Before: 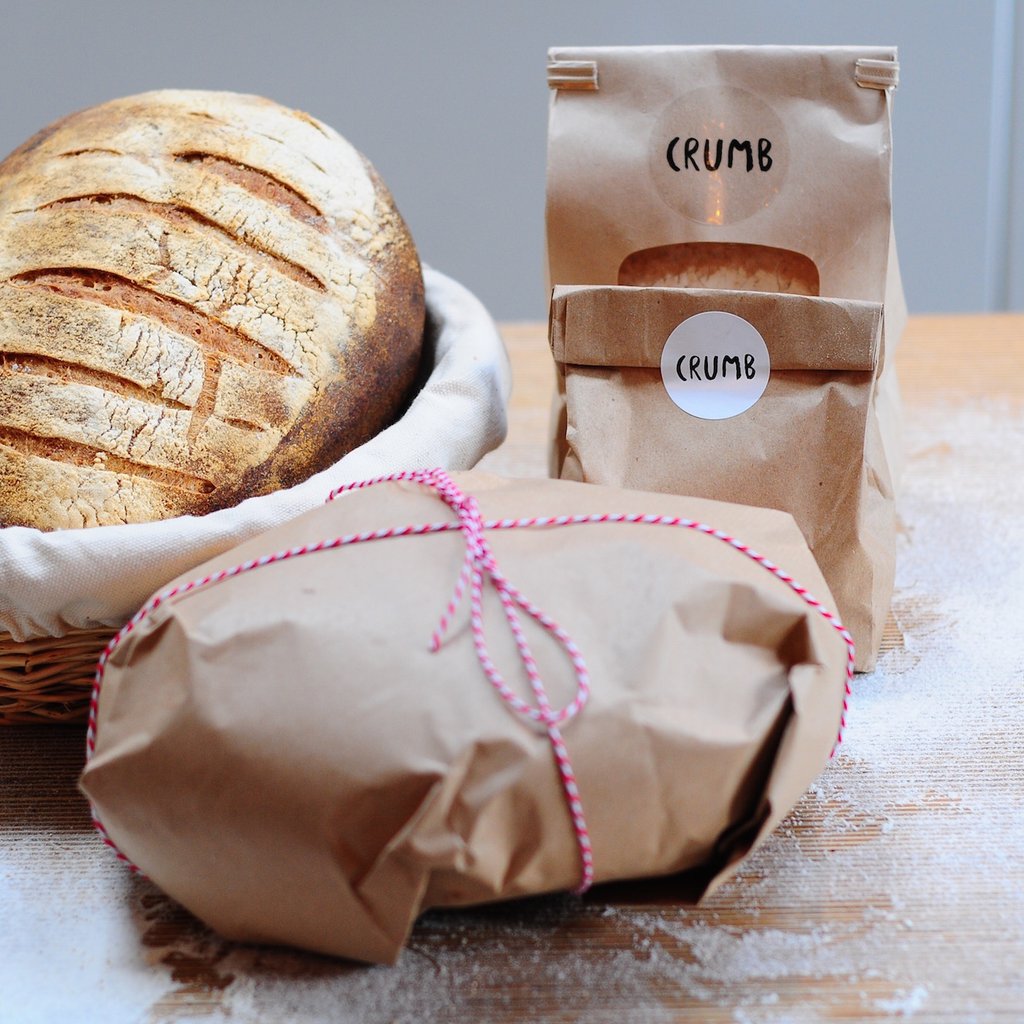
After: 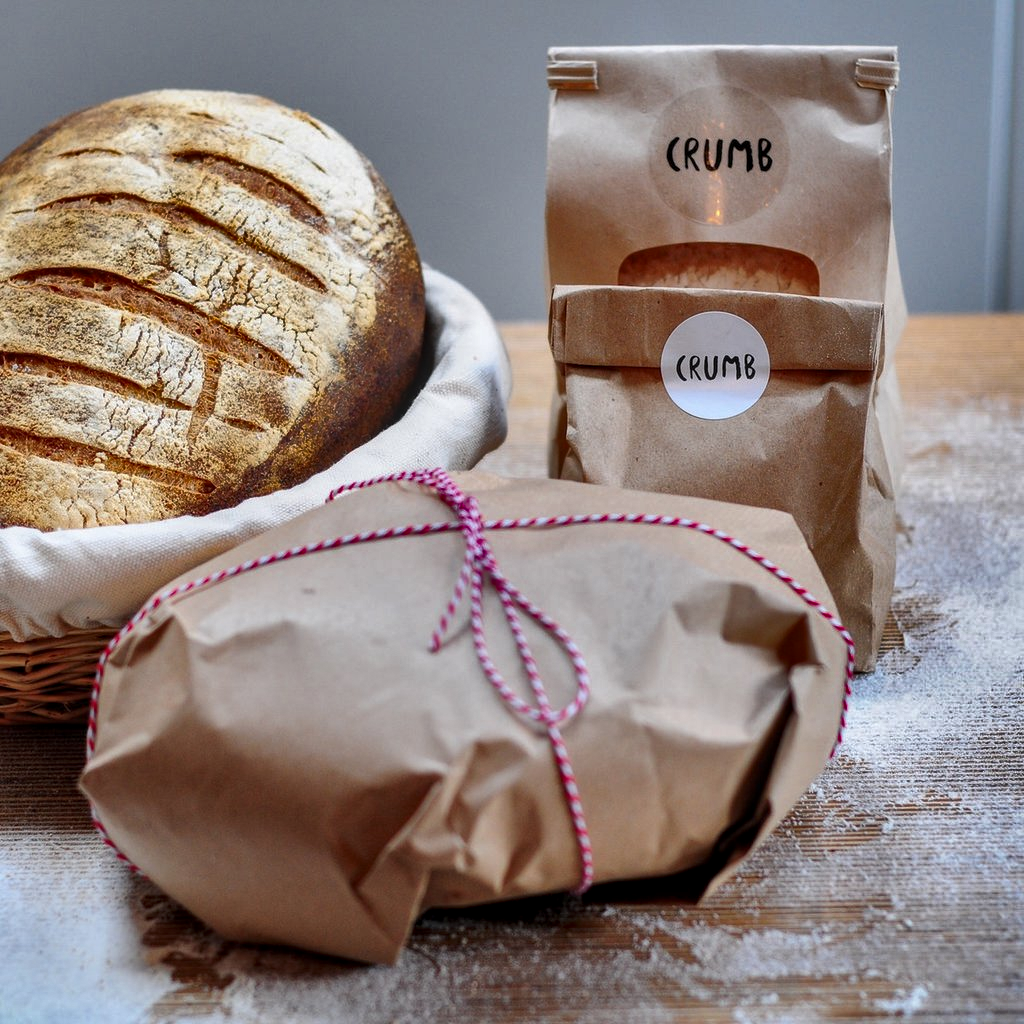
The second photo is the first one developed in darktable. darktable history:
shadows and highlights: shadows 20.99, highlights -82.58, soften with gaussian
local contrast: on, module defaults
